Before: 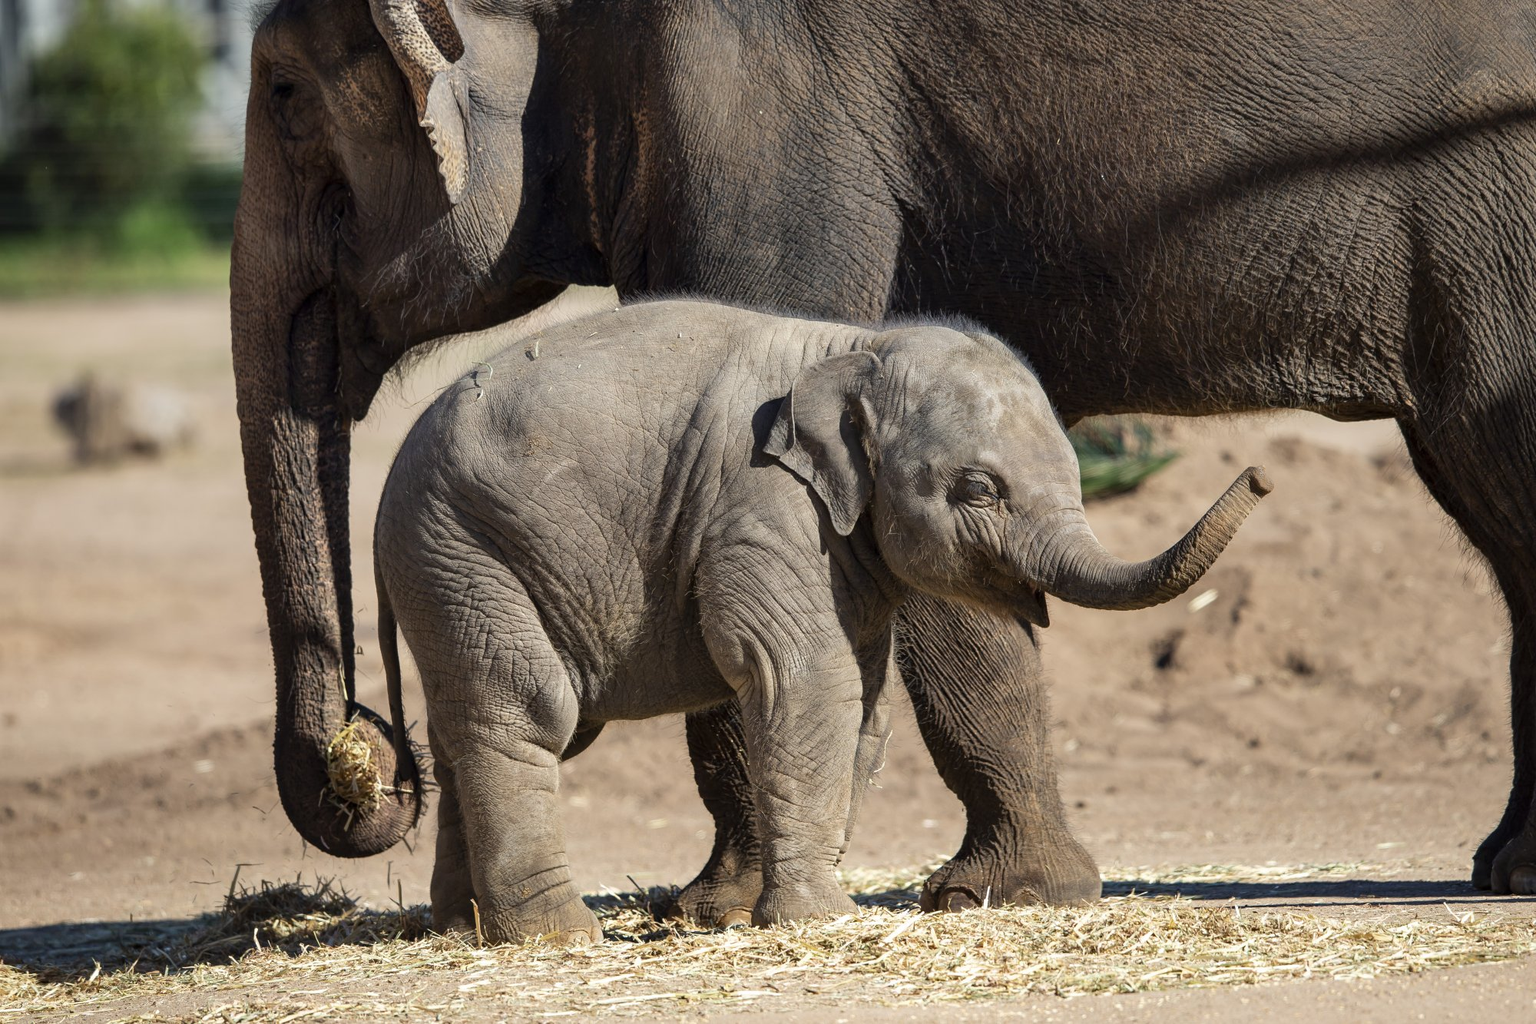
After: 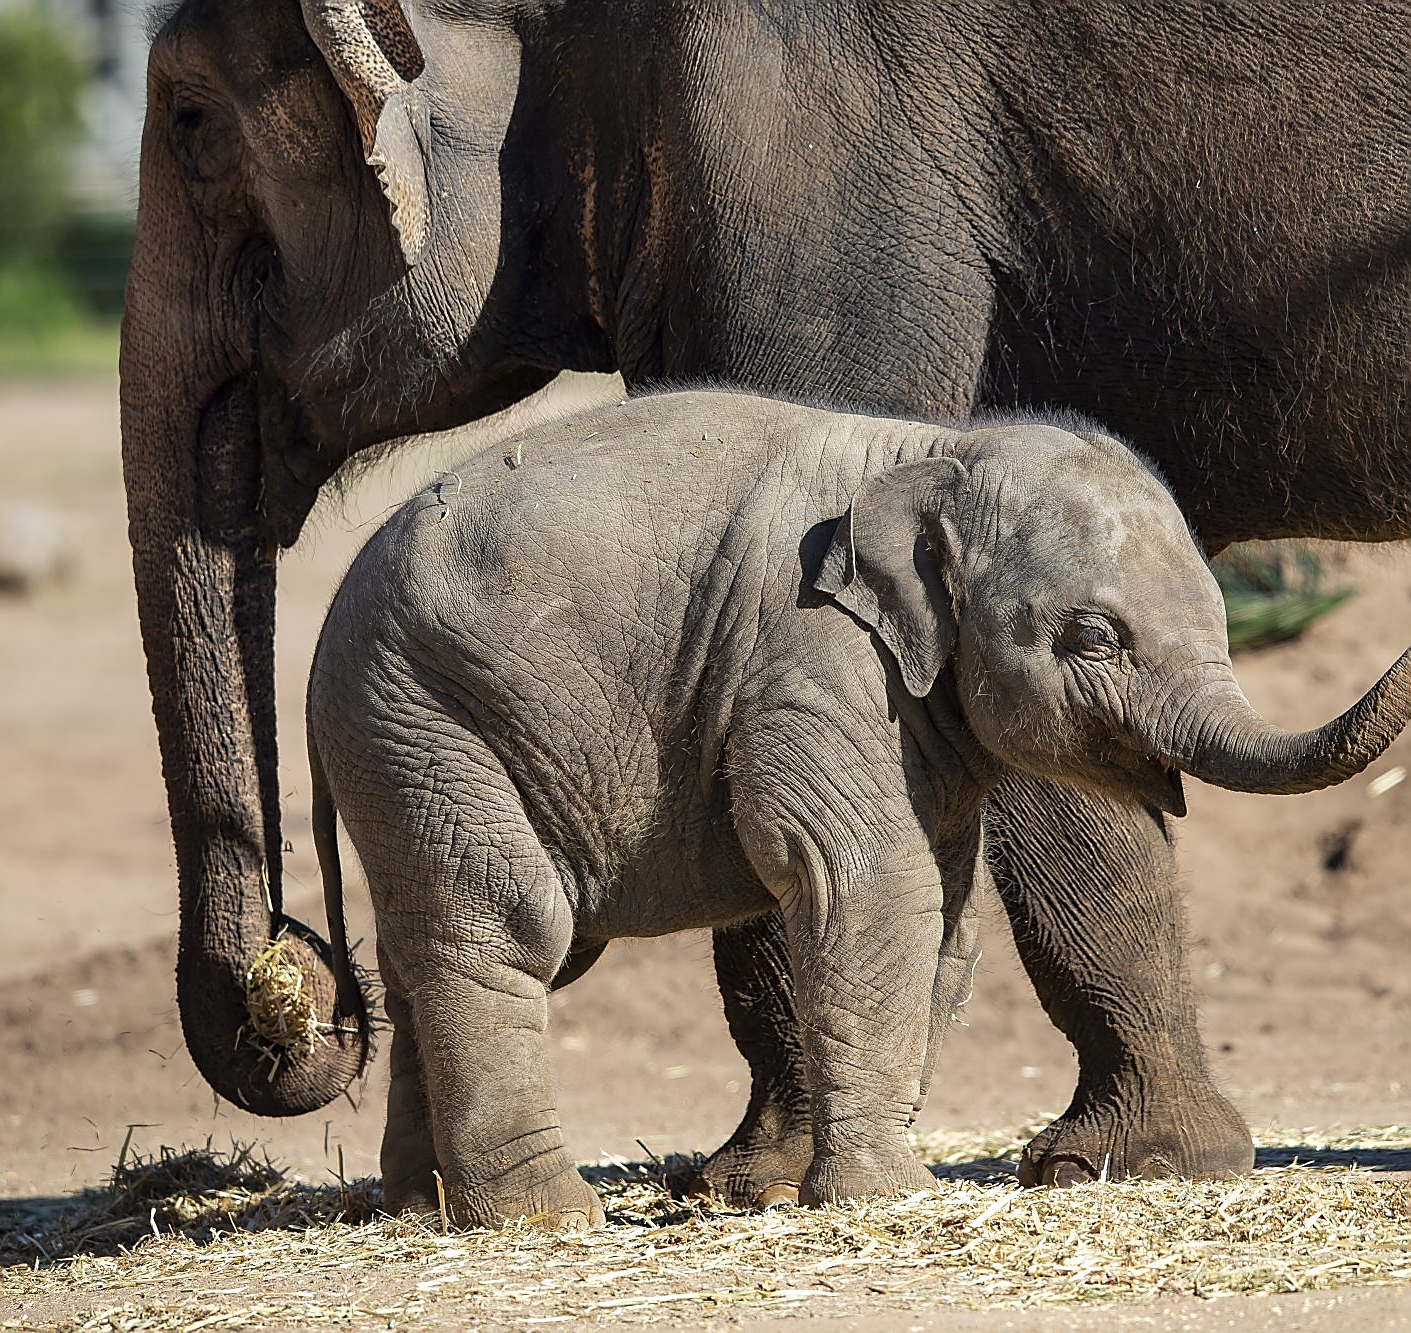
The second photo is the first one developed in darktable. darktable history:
sharpen: radius 1.353, amount 1.255, threshold 0.73
crop and rotate: left 9.004%, right 20.397%
